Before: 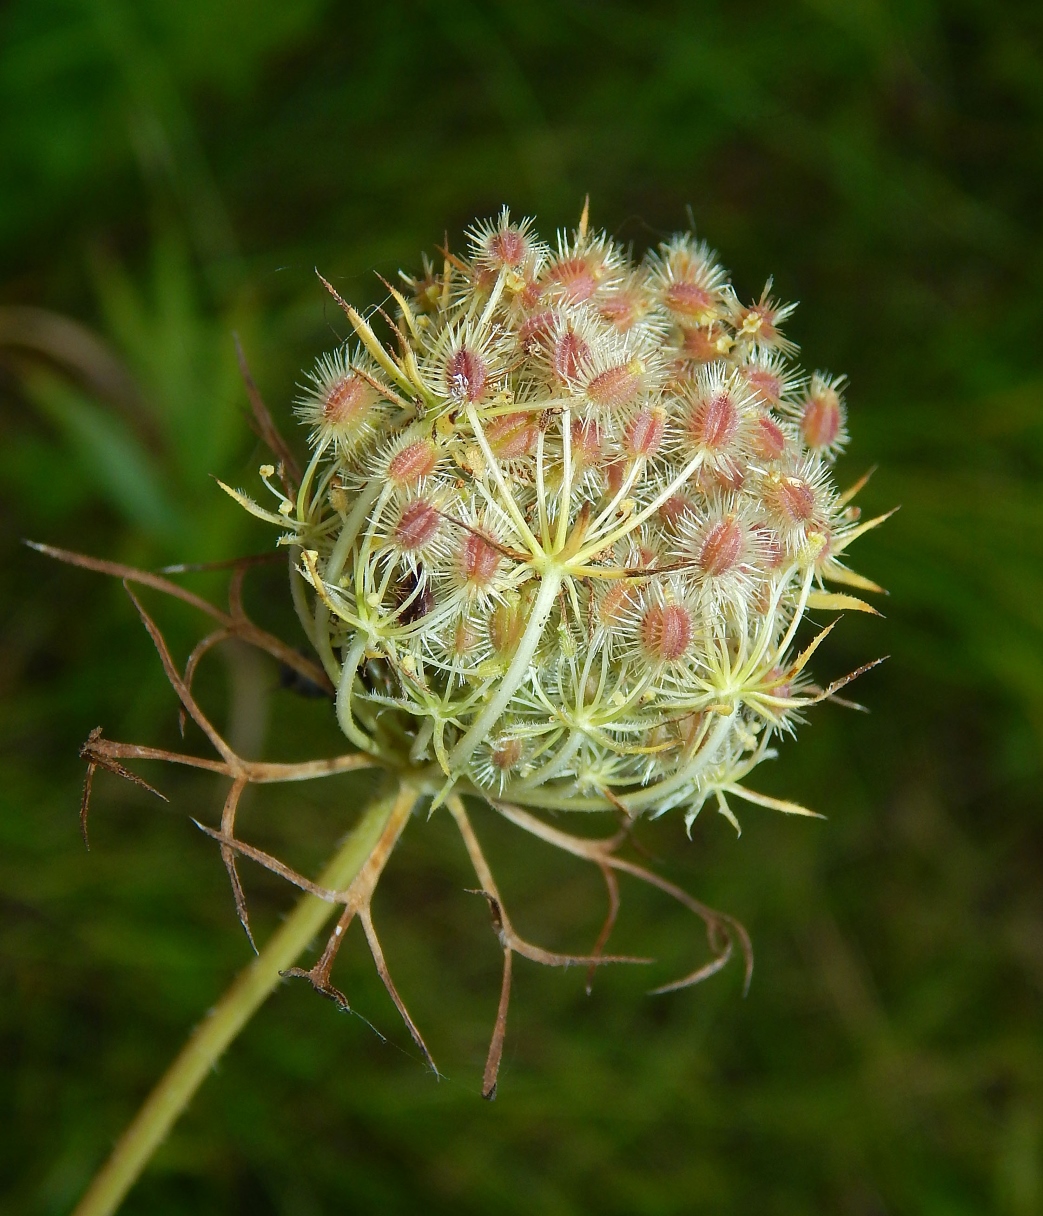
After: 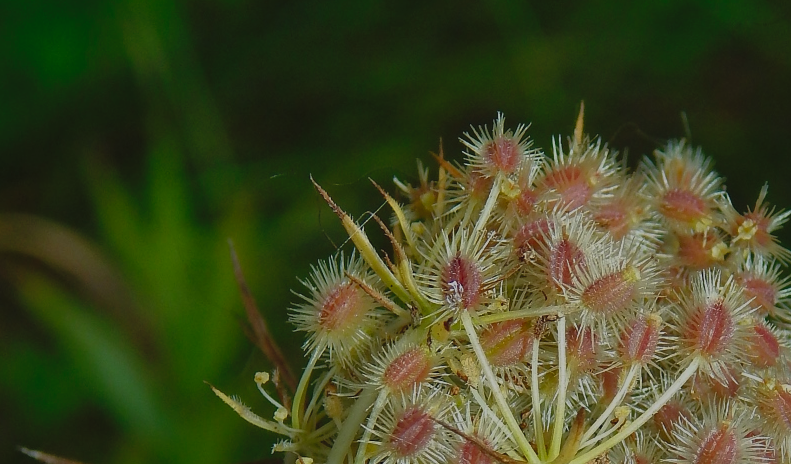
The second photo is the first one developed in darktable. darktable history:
tone equalizer: -8 EV -1.99 EV, -7 EV -1.98 EV, -6 EV -1.99 EV, -5 EV -1.96 EV, -4 EV -1.97 EV, -3 EV -1.99 EV, -2 EV -1.97 EV, -1 EV -1.62 EV, +0 EV -2 EV, edges refinement/feathering 500, mask exposure compensation -1.57 EV, preserve details no
contrast brightness saturation: contrast 0.241, brightness 0.253, saturation 0.372
shadows and highlights: on, module defaults
crop: left 0.543%, top 7.65%, right 23.556%, bottom 54.182%
